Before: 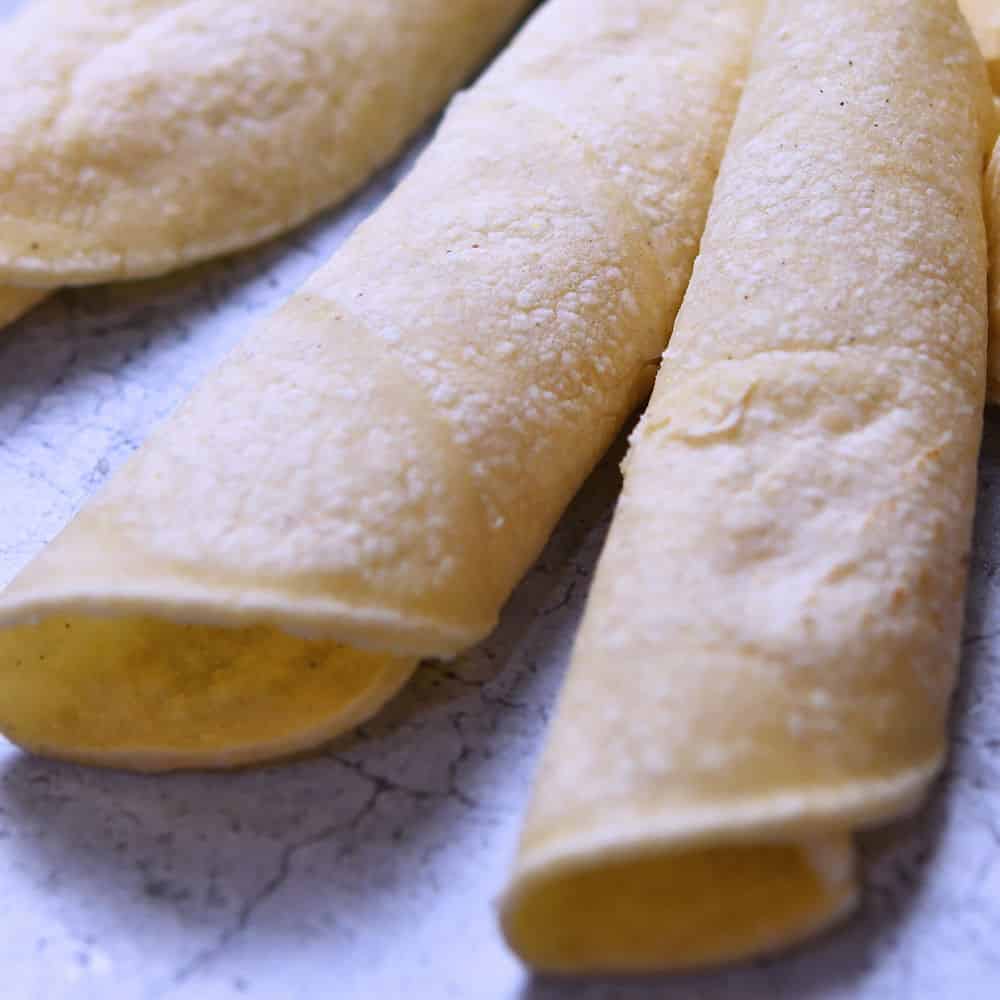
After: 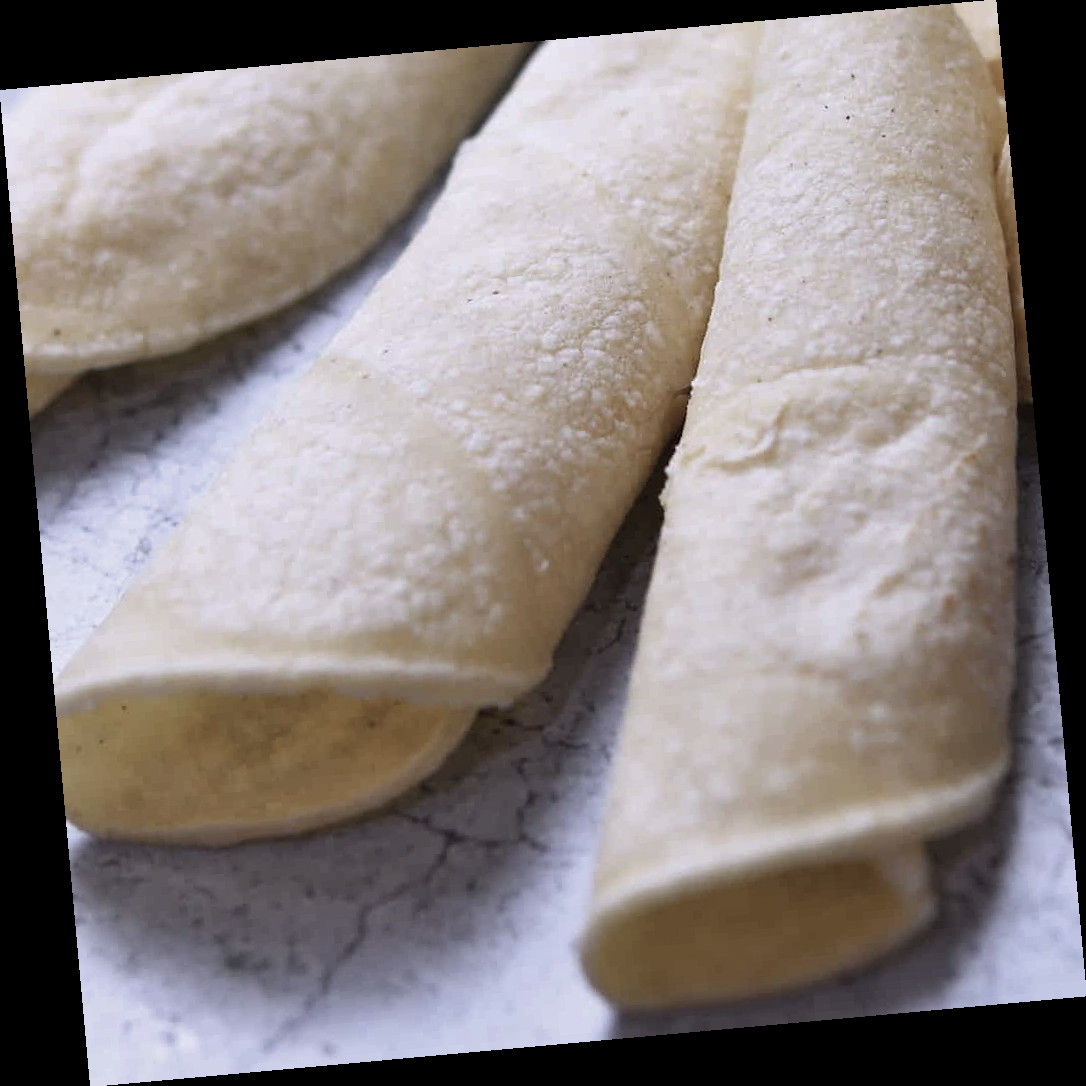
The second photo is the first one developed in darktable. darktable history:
white balance: emerald 1
color zones: curves: ch1 [(0, 0.292) (0.001, 0.292) (0.2, 0.264) (0.4, 0.248) (0.6, 0.248) (0.8, 0.264) (0.999, 0.292) (1, 0.292)]
rotate and perspective: rotation -5.2°, automatic cropping off
